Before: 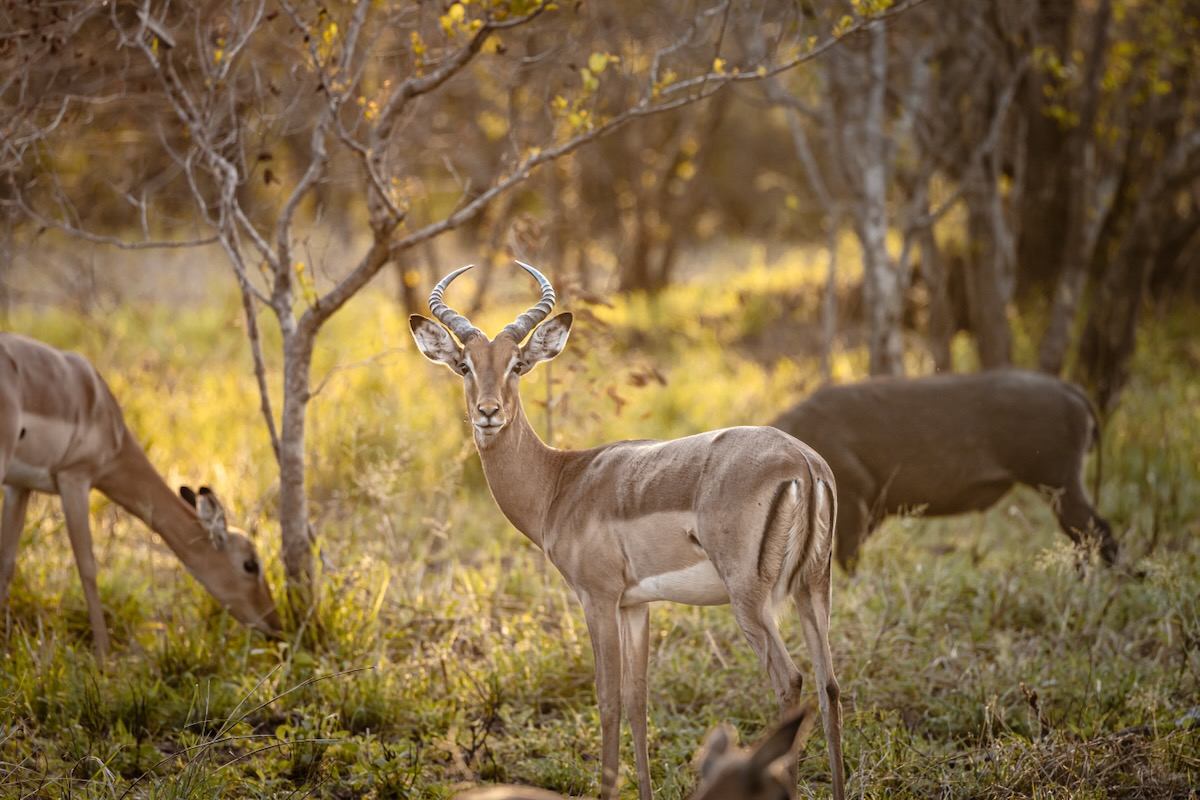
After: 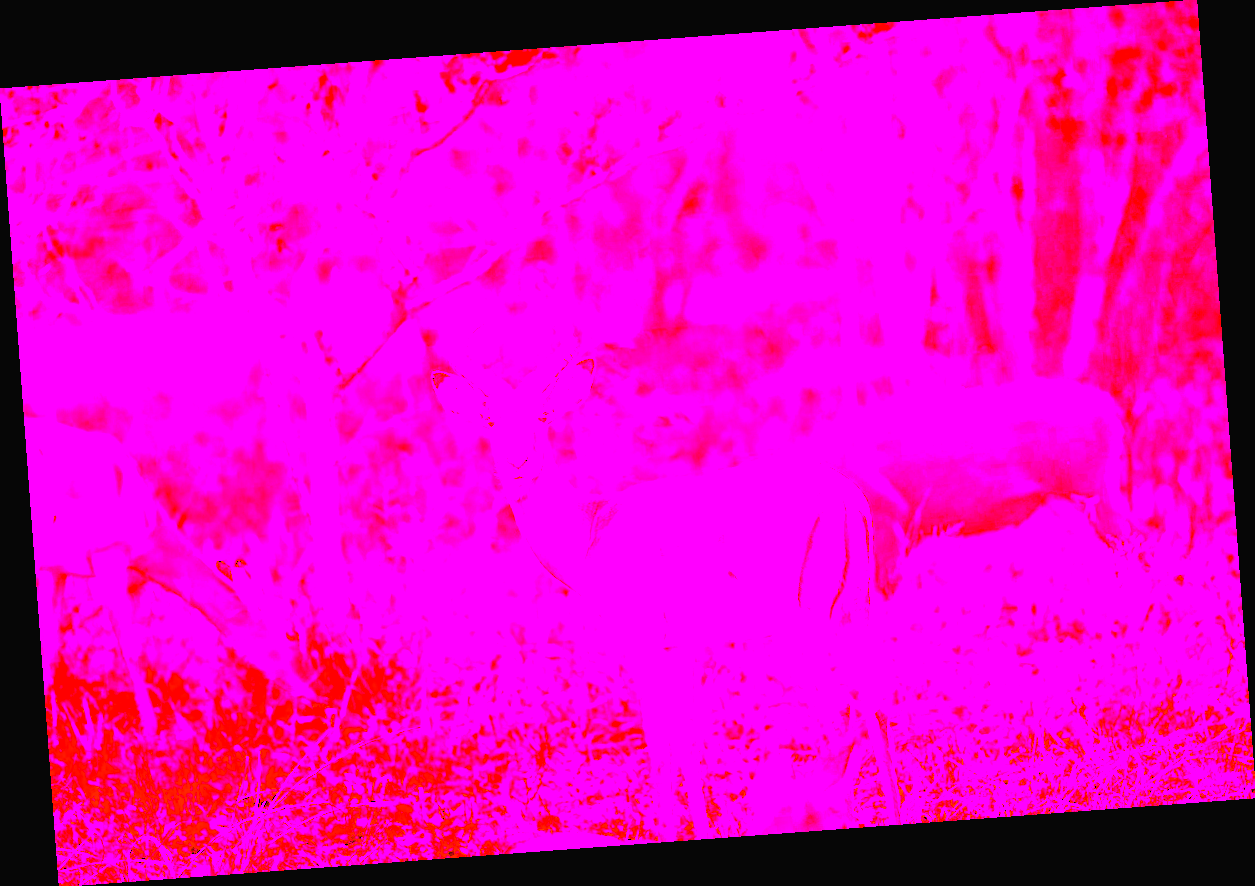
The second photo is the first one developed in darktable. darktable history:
rgb curve: curves: ch0 [(0, 0) (0.21, 0.15) (0.24, 0.21) (0.5, 0.75) (0.75, 0.96) (0.89, 0.99) (1, 1)]; ch1 [(0, 0.02) (0.21, 0.13) (0.25, 0.2) (0.5, 0.67) (0.75, 0.9) (0.89, 0.97) (1, 1)]; ch2 [(0, 0.02) (0.21, 0.13) (0.25, 0.2) (0.5, 0.67) (0.75, 0.9) (0.89, 0.97) (1, 1)], compensate middle gray true
rotate and perspective: rotation -4.25°, automatic cropping off
white balance: red 8, blue 8
exposure: black level correction -0.005, exposure 0.622 EV, compensate highlight preservation false
color balance rgb: linear chroma grading › global chroma 13.3%, global vibrance 41.49%
